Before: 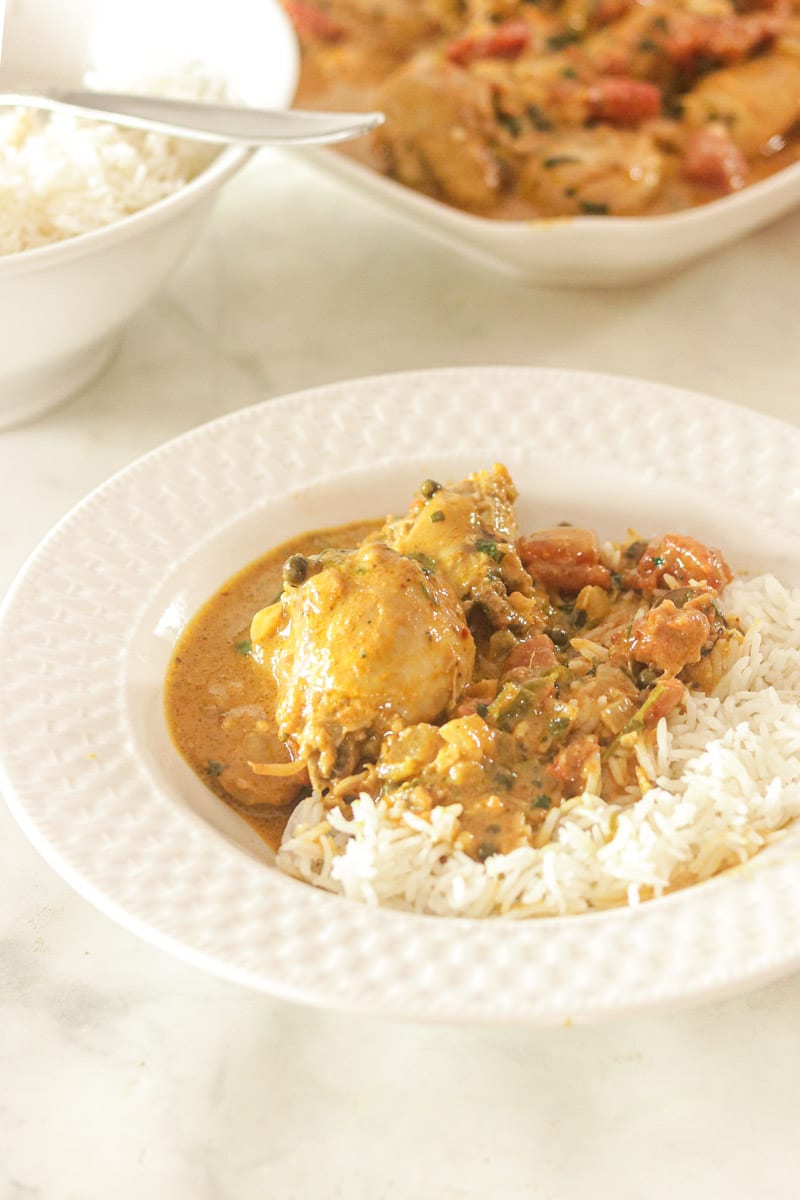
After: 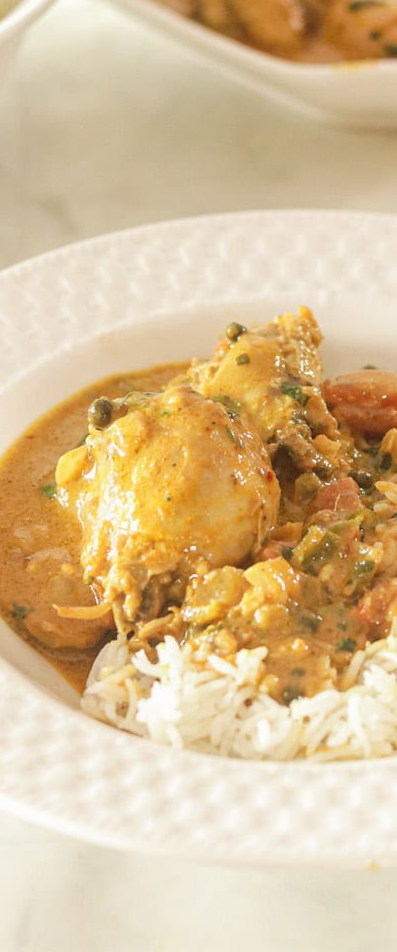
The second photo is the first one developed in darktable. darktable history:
crop and rotate: angle 0.01°, left 24.427%, top 13.141%, right 25.857%, bottom 7.44%
exposure: exposure -0.04 EV, compensate highlight preservation false
